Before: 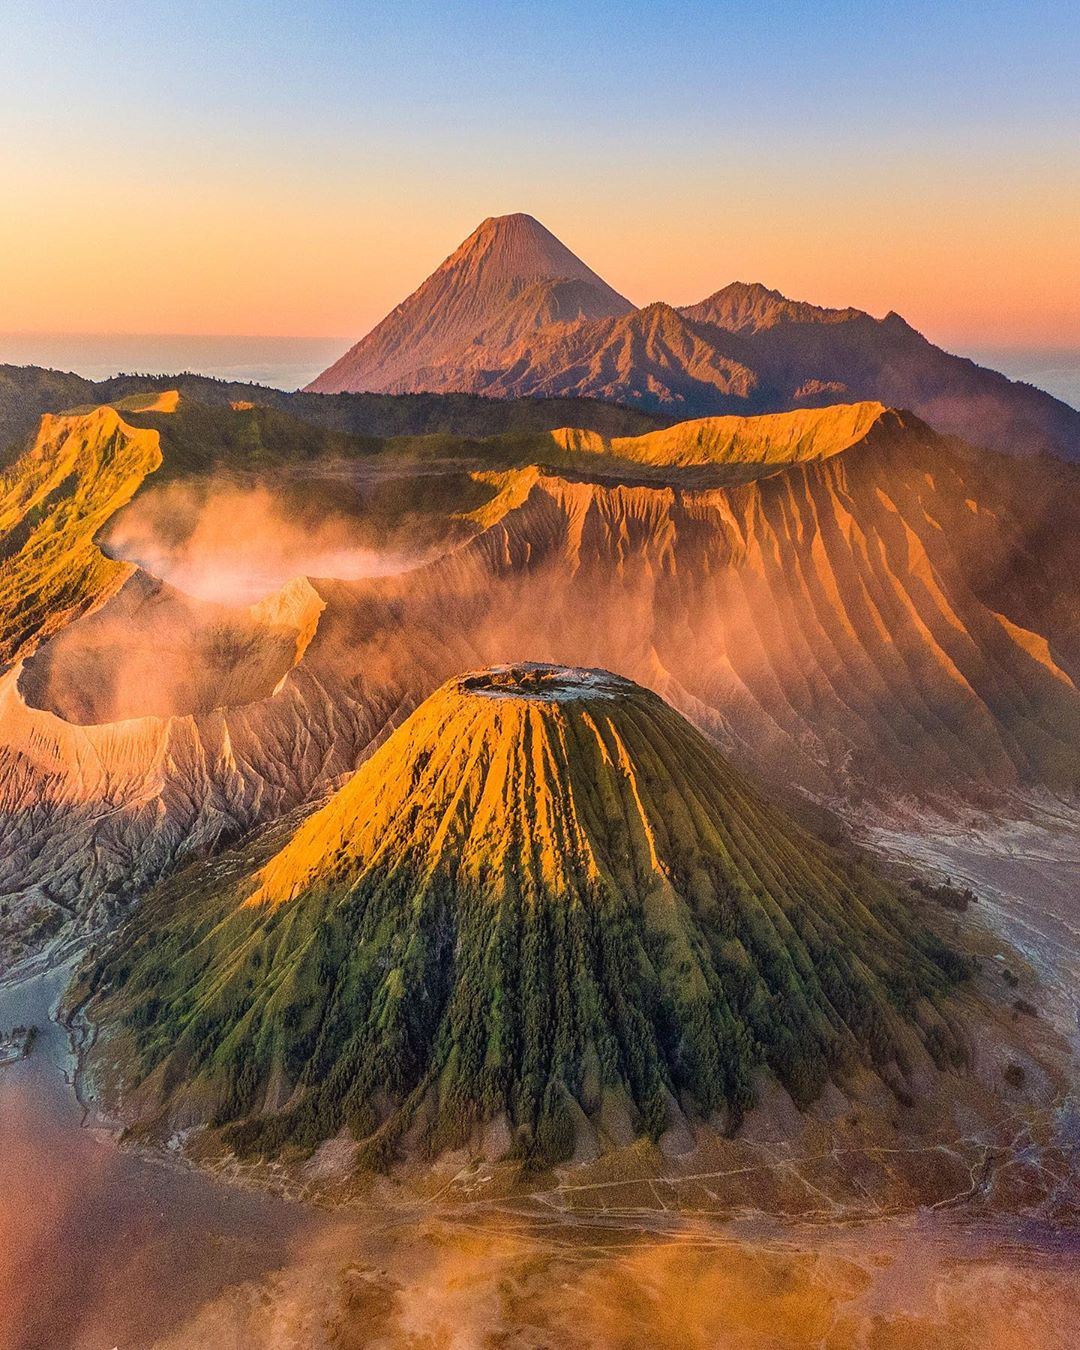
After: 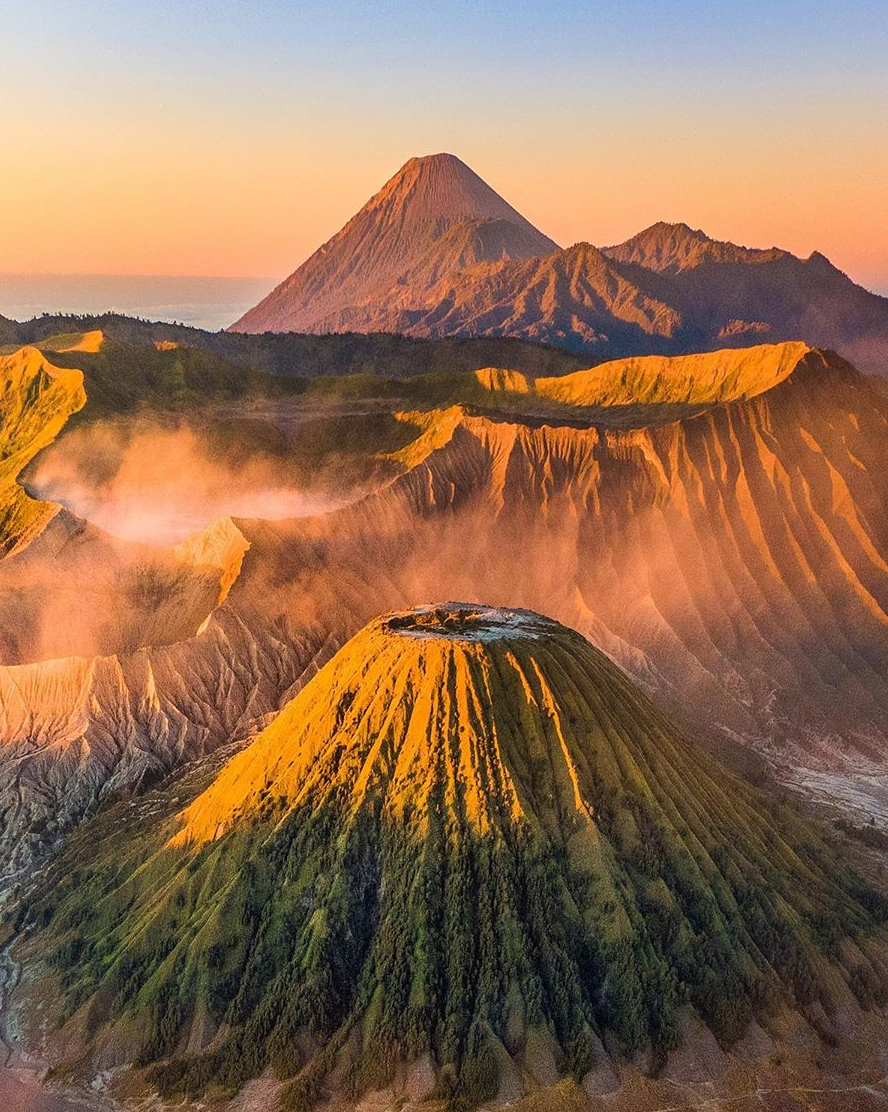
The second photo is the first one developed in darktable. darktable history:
crop and rotate: left 7.125%, top 4.448%, right 10.6%, bottom 13.179%
